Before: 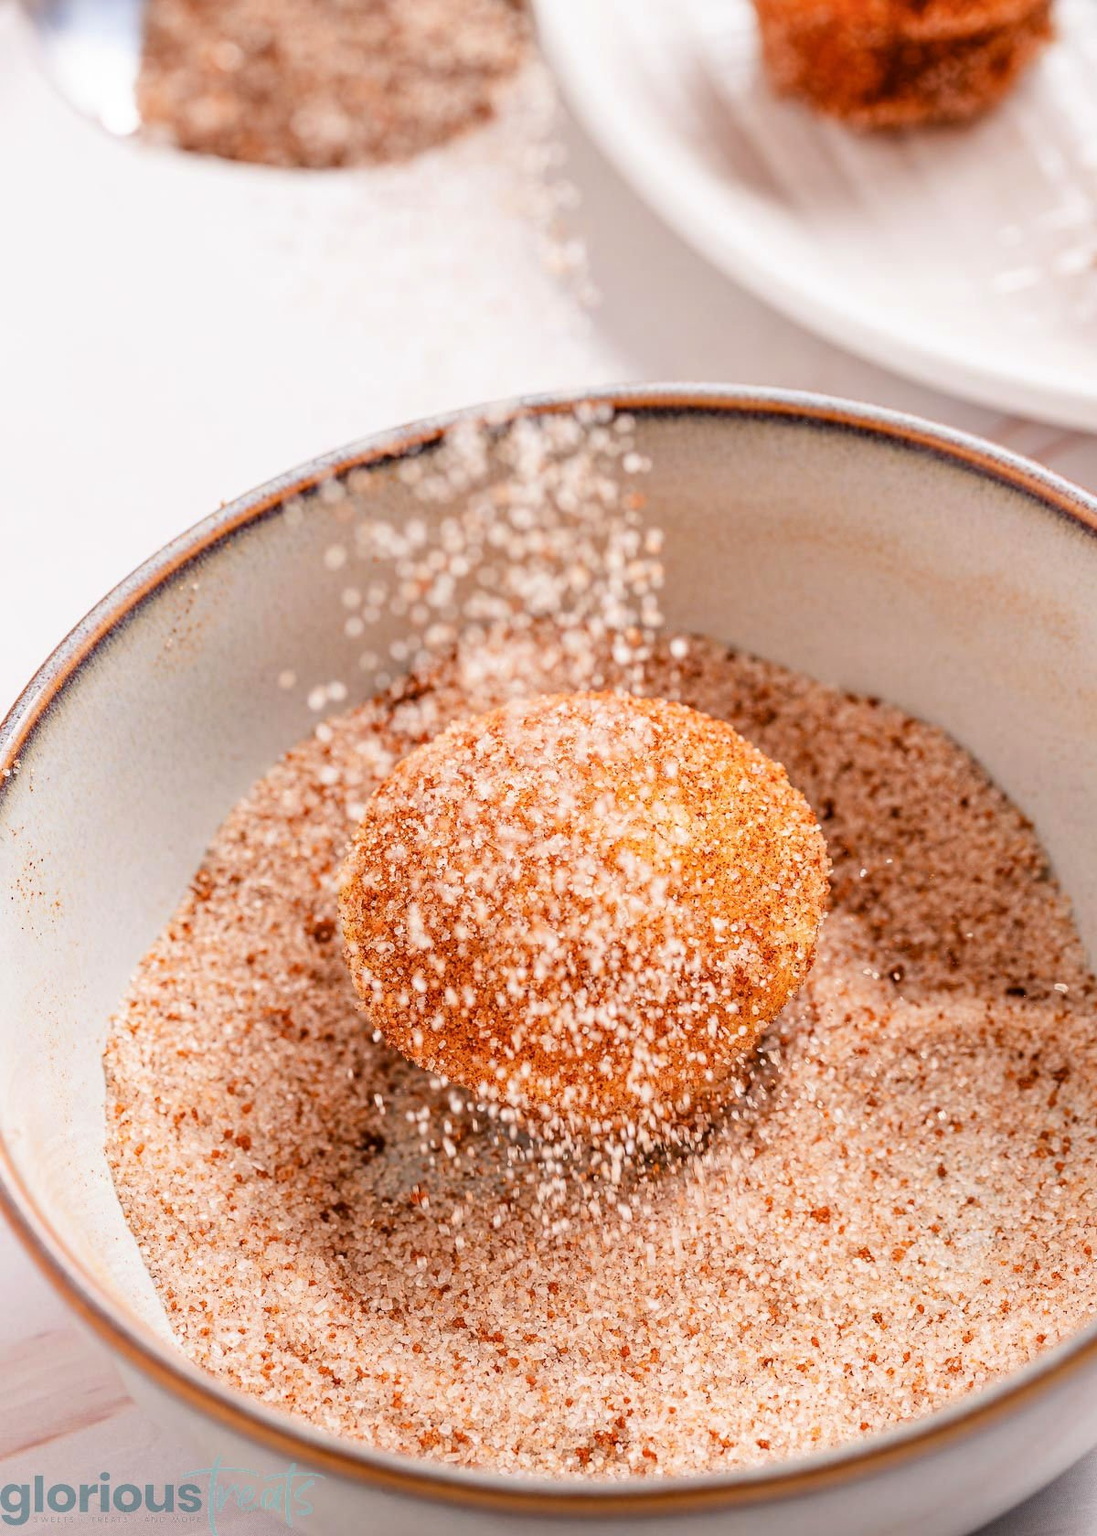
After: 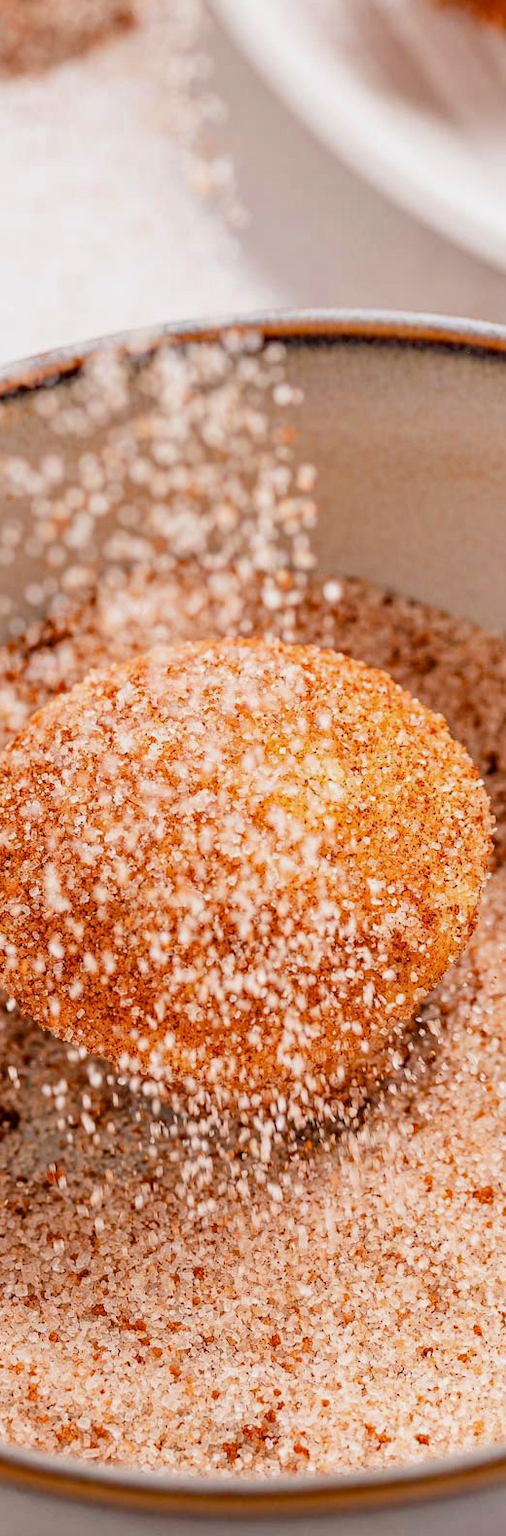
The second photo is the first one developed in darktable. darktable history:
crop: left 33.452%, top 6.025%, right 23.155%
haze removal: compatibility mode true, adaptive false
exposure: exposure -0.151 EV, compensate highlight preservation false
